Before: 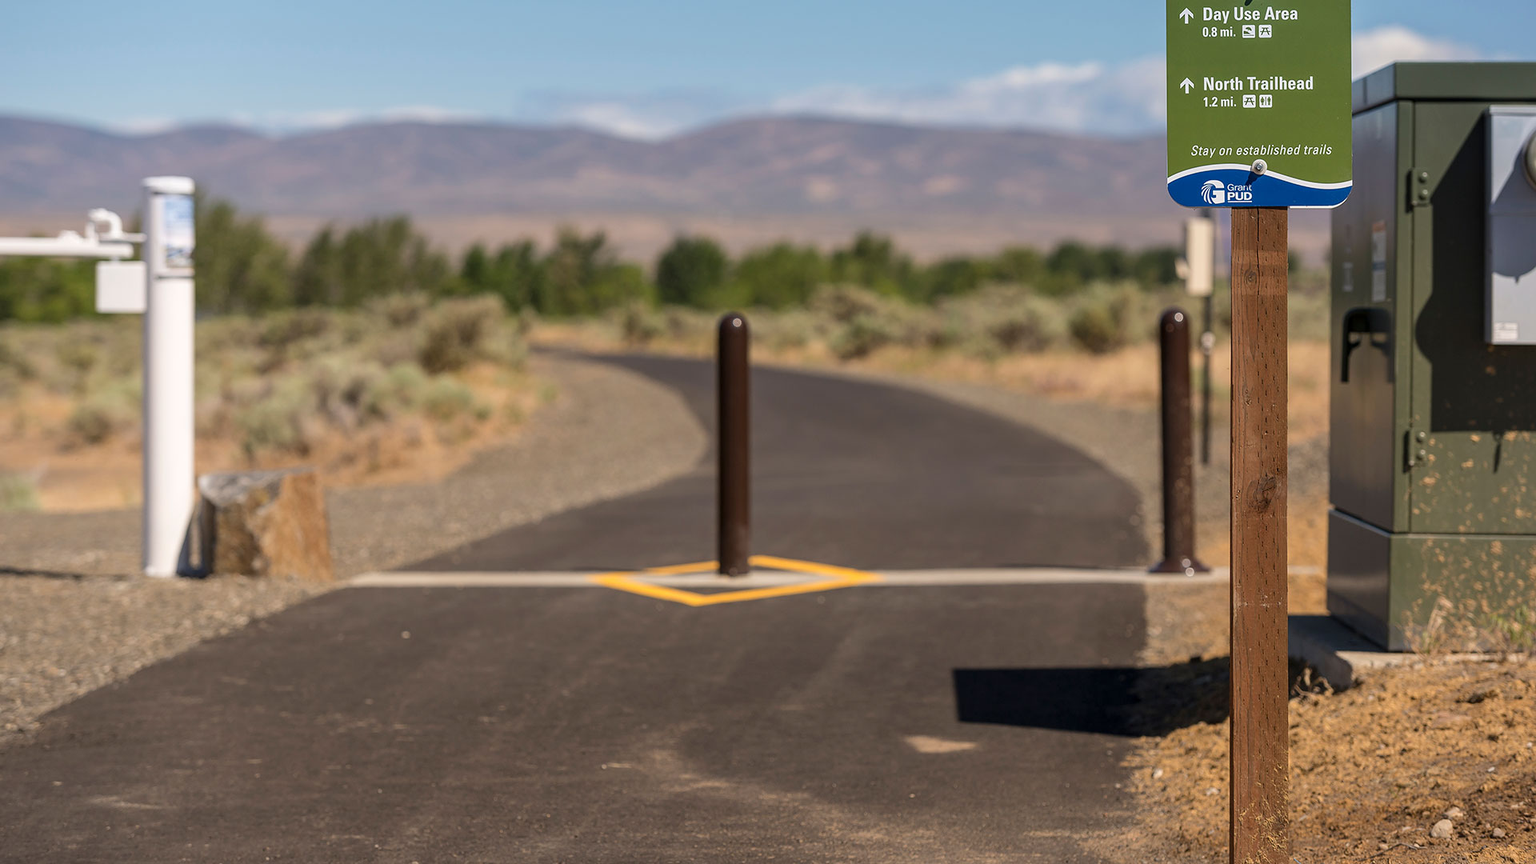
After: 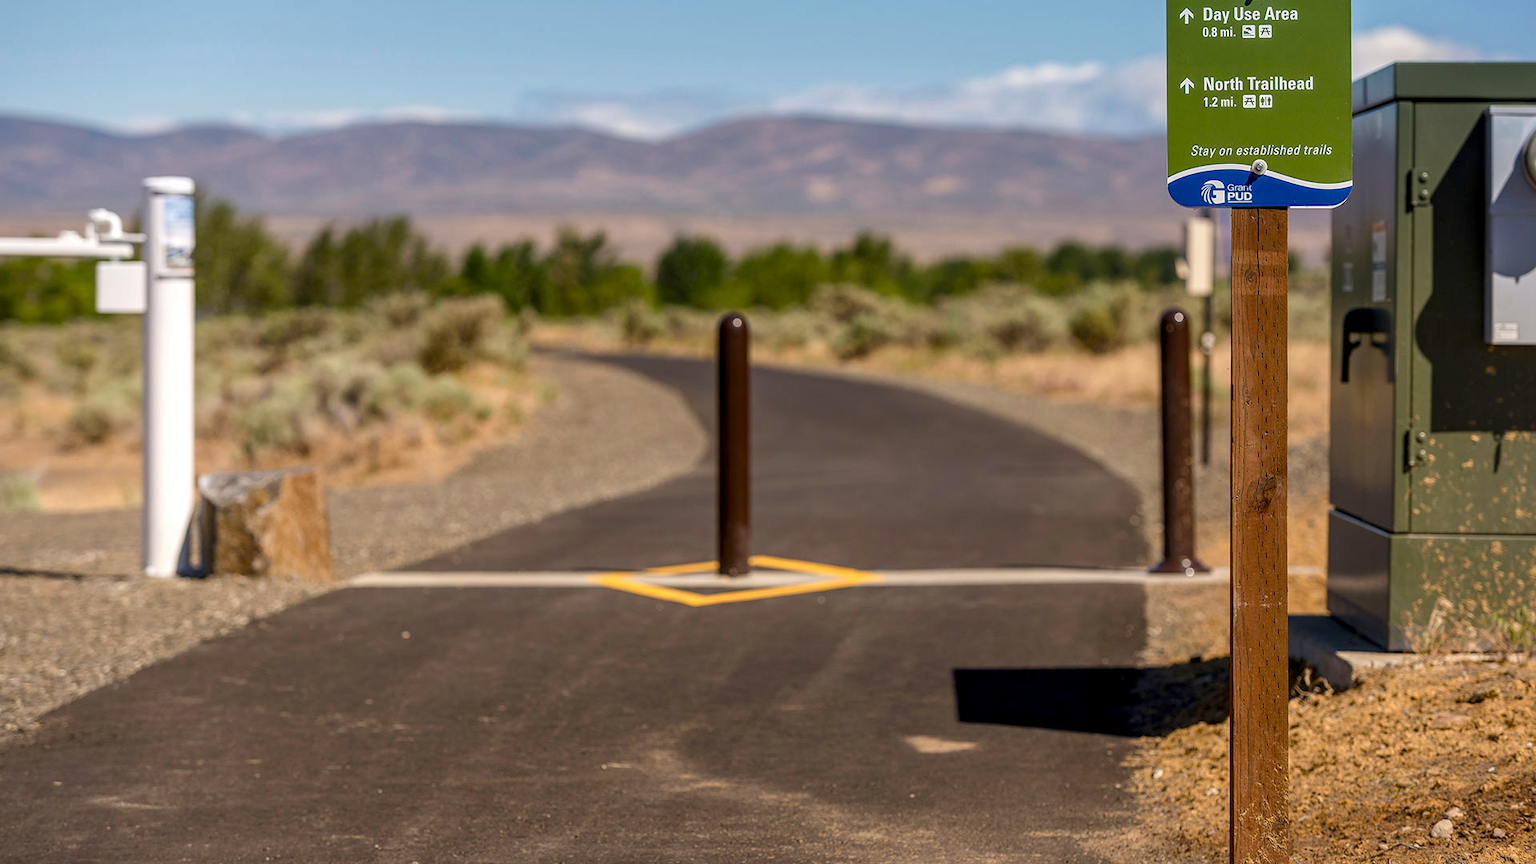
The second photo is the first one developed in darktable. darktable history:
shadows and highlights: shadows 25.45, highlights -23.88
color balance rgb: perceptual saturation grading › global saturation 20%, perceptual saturation grading › highlights -25.105%, perceptual saturation grading › shadows 24.089%, global vibrance 15.391%
local contrast: detail 130%
